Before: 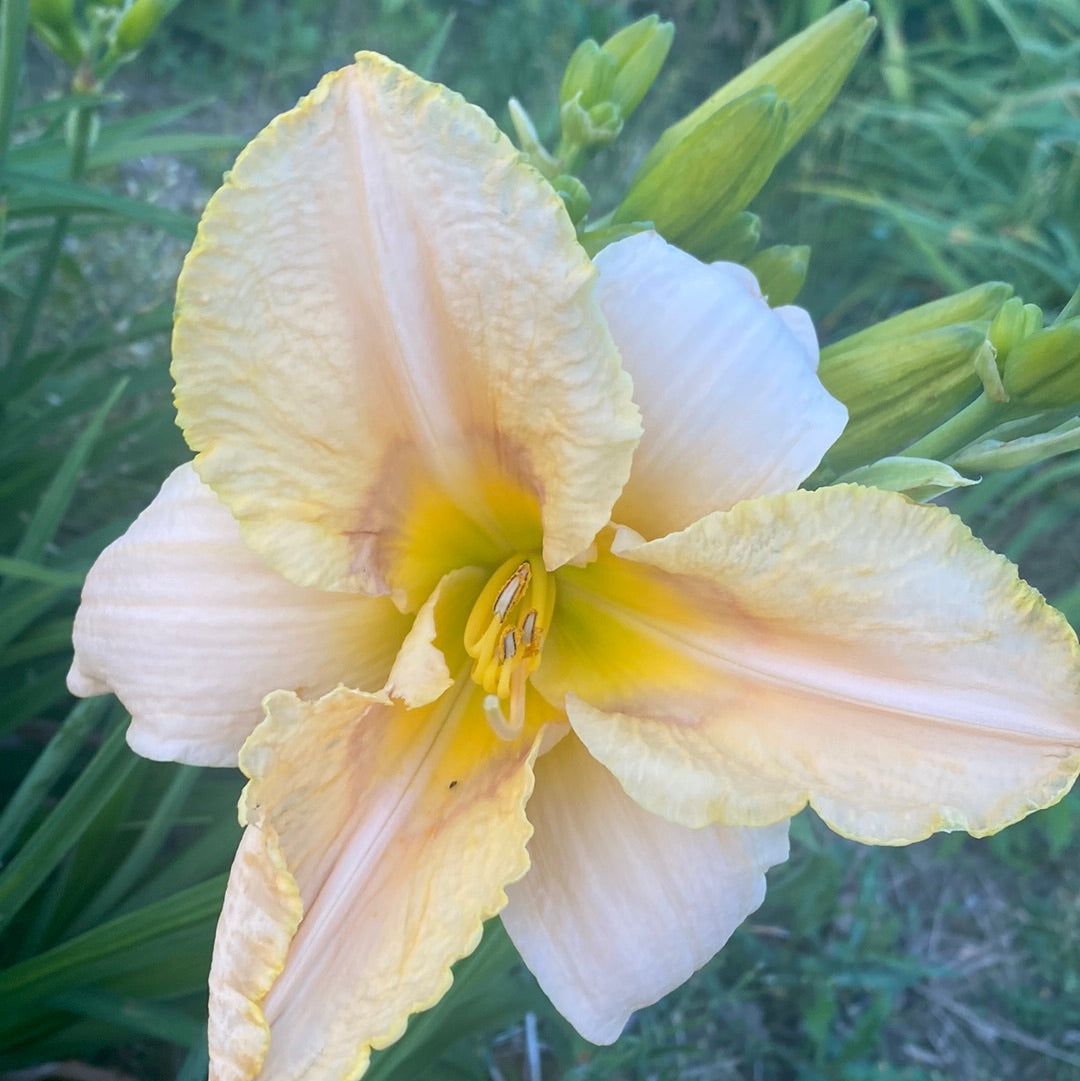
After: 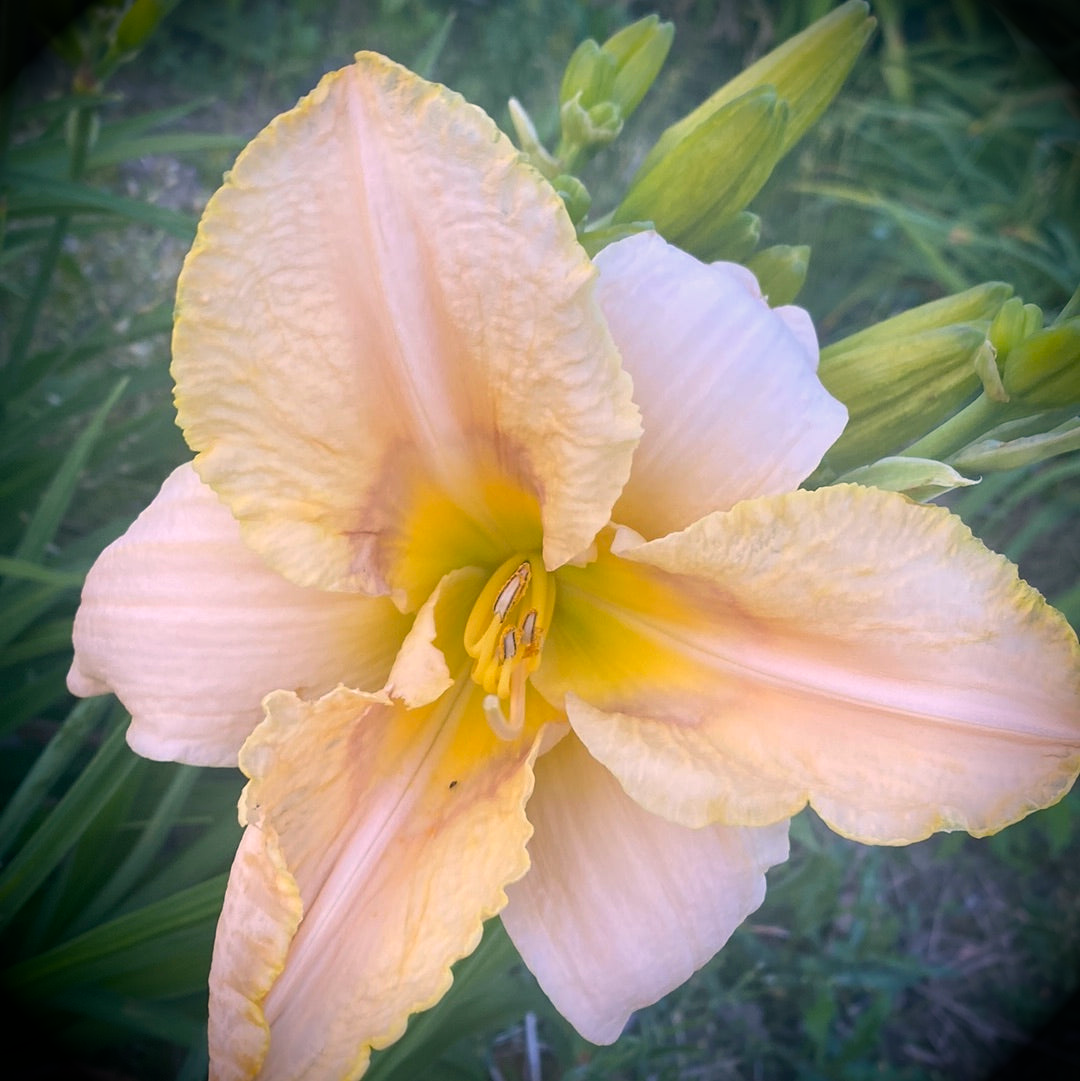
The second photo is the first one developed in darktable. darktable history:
color correction: highlights a* 12.87, highlights b* 5.56
vignetting: brightness -0.991, saturation 0.492, automatic ratio true
